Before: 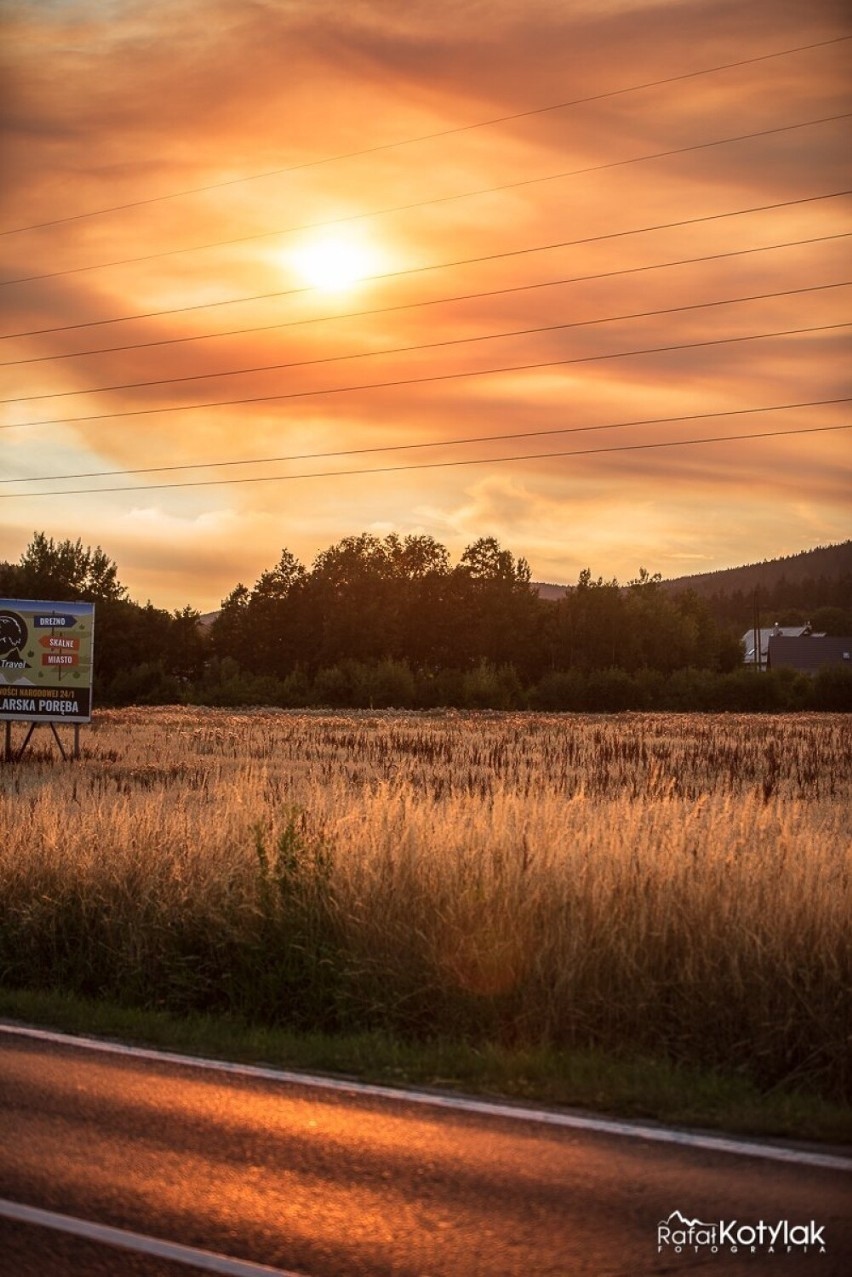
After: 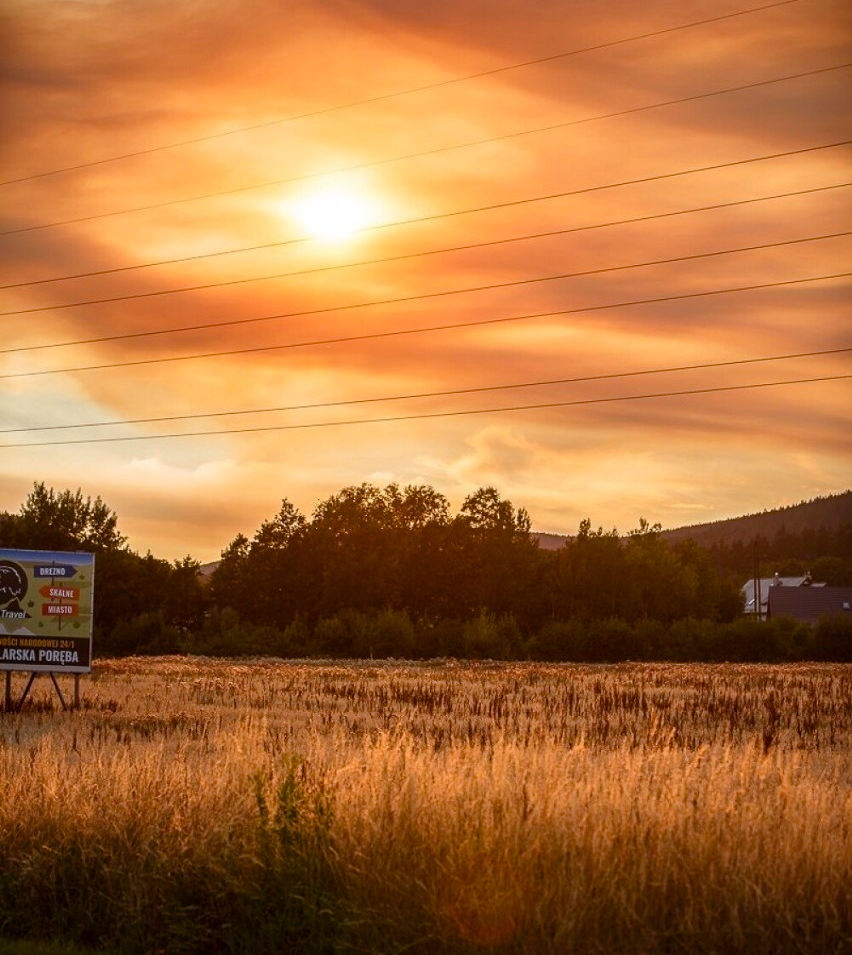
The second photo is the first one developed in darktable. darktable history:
color balance rgb: shadows lift › chroma 2.005%, shadows lift › hue 51.19°, perceptual saturation grading › global saturation 15.504%, perceptual saturation grading › highlights -18.976%, perceptual saturation grading › shadows 19.372%, global vibrance 20%
crop: top 3.946%, bottom 21.248%
